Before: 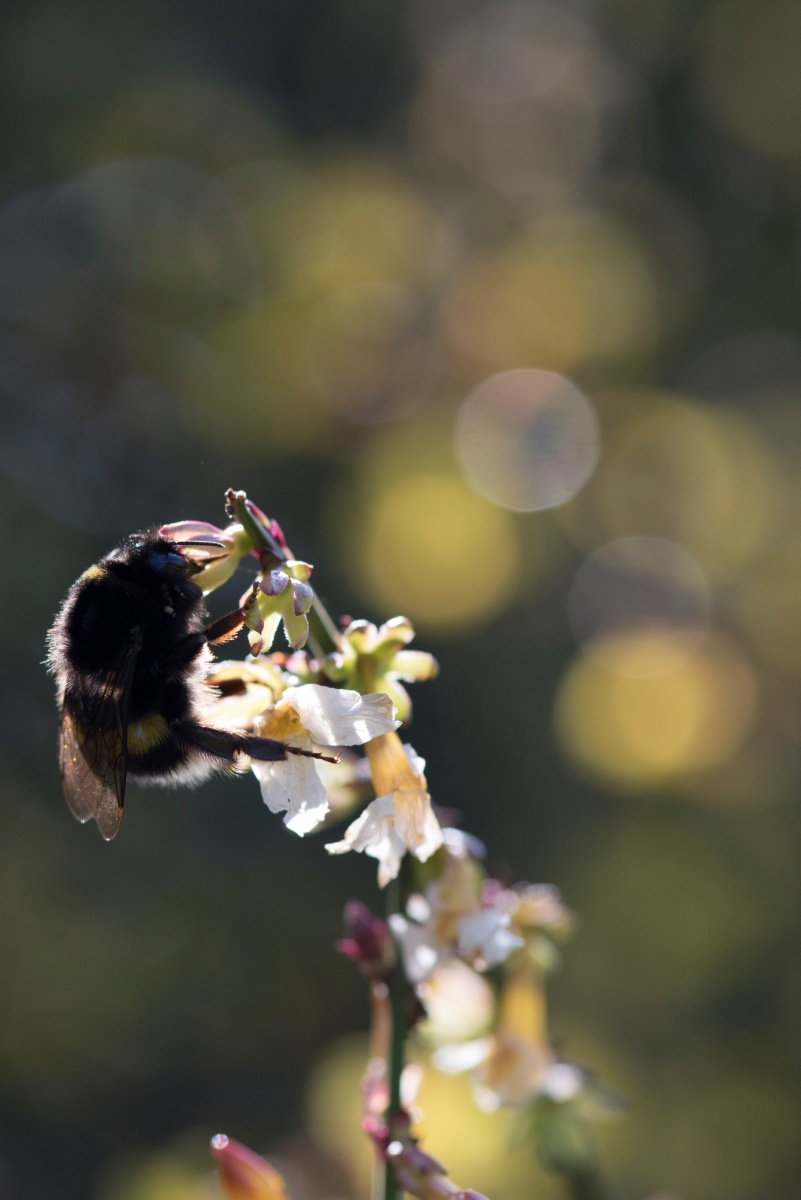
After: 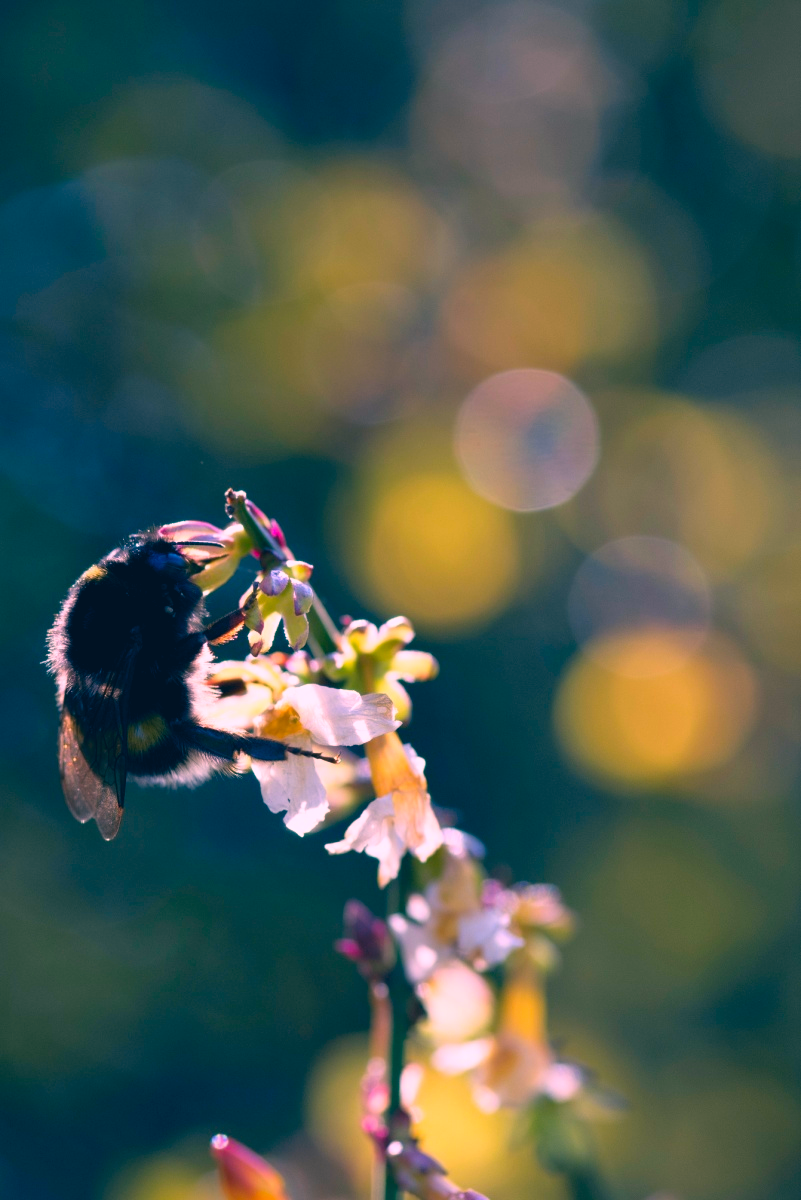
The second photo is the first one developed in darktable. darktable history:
levels: levels [0.018, 0.493, 1]
color correction: highlights a* 16.65, highlights b* 0.298, shadows a* -14.85, shadows b* -14.16, saturation 1.55
shadows and highlights: shadows 1.67, highlights 40.98, highlights color adjustment 31.42%
